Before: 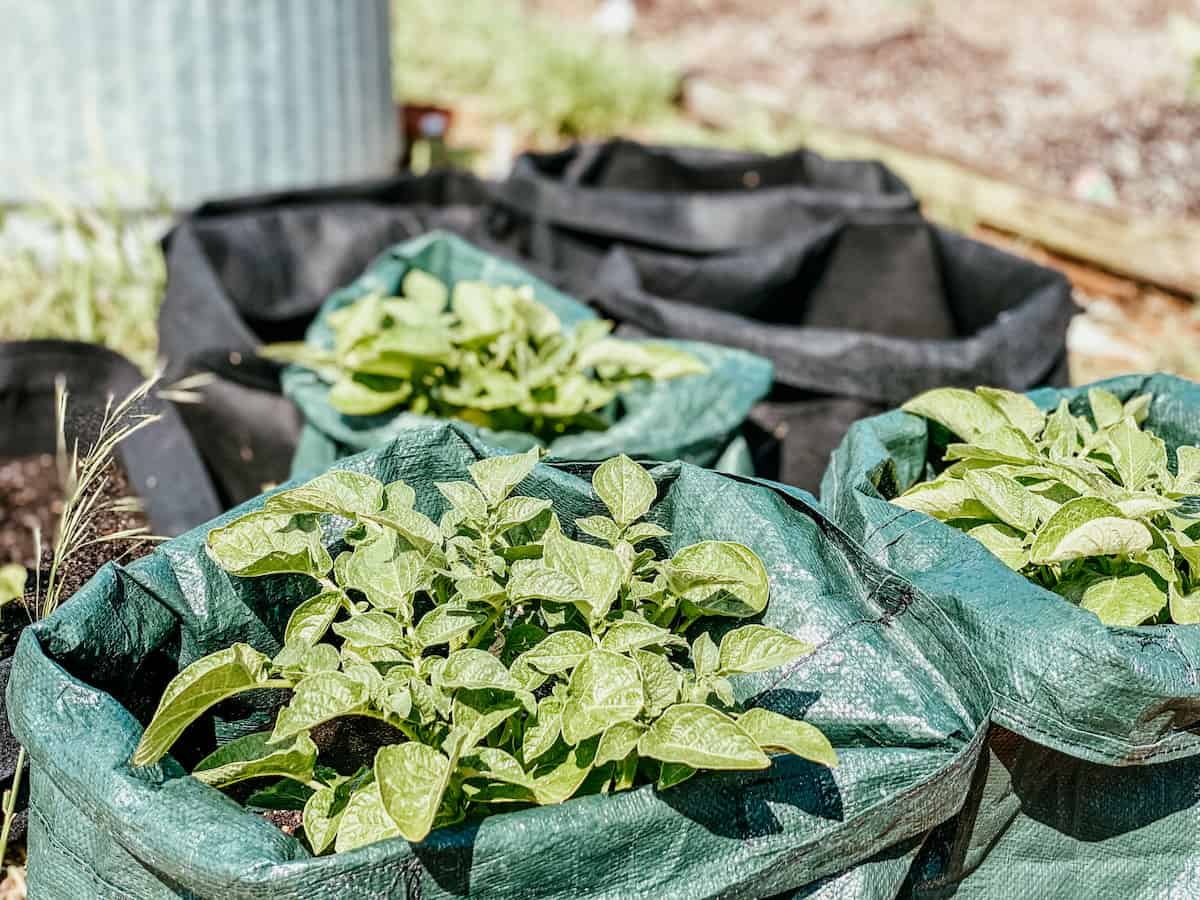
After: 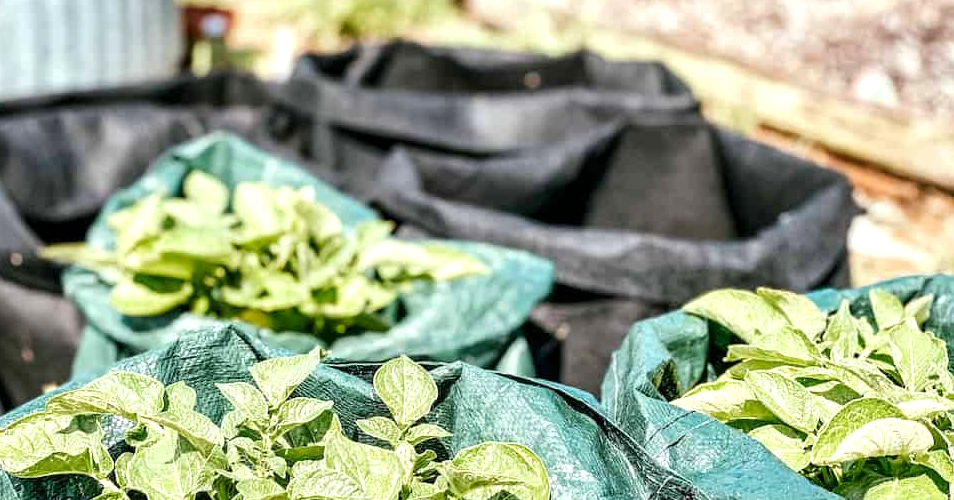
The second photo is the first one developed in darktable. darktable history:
crop: left 18.279%, top 11.068%, right 2.204%, bottom 33.374%
exposure: black level correction 0.001, exposure 0.5 EV, compensate highlight preservation false
